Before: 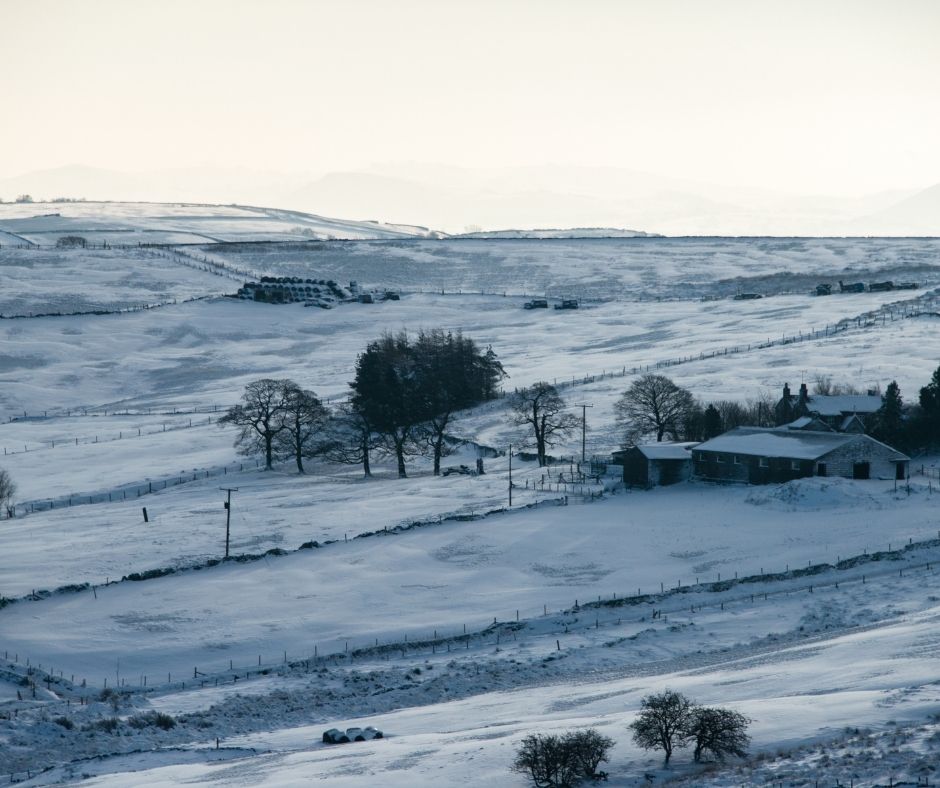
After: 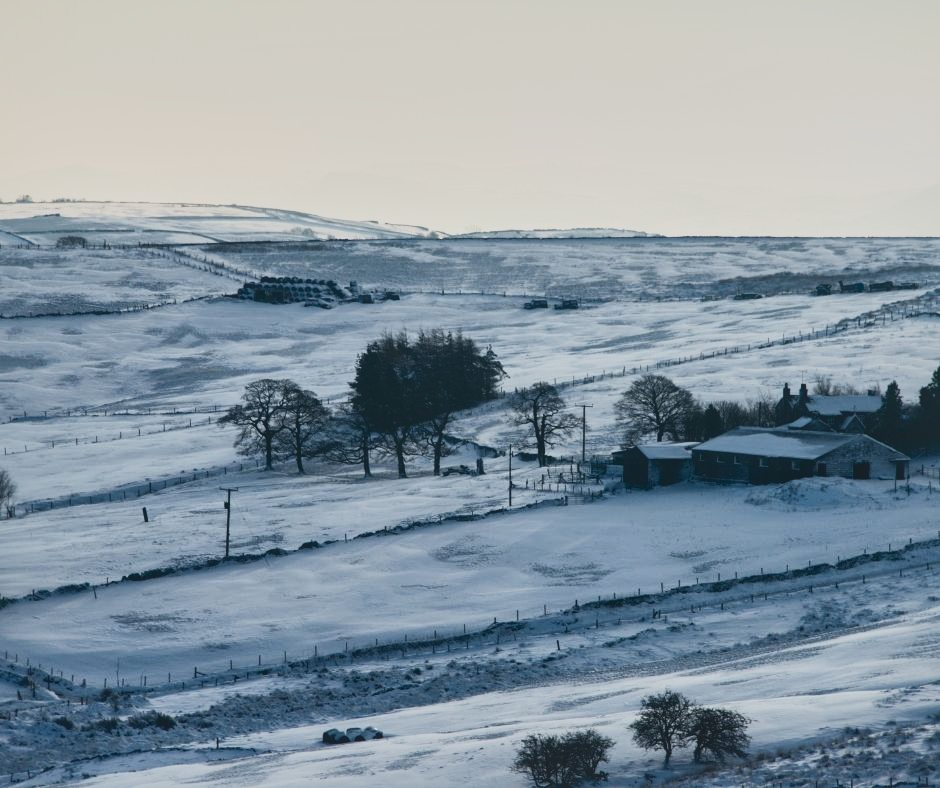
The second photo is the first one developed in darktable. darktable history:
local contrast: mode bilateral grid, contrast 20, coarseness 50, detail 158%, midtone range 0.2
tone curve: curves: ch0 [(0, 0.148) (0.191, 0.225) (0.712, 0.695) (0.864, 0.797) (1, 0.839)], color space Lab, independent channels
